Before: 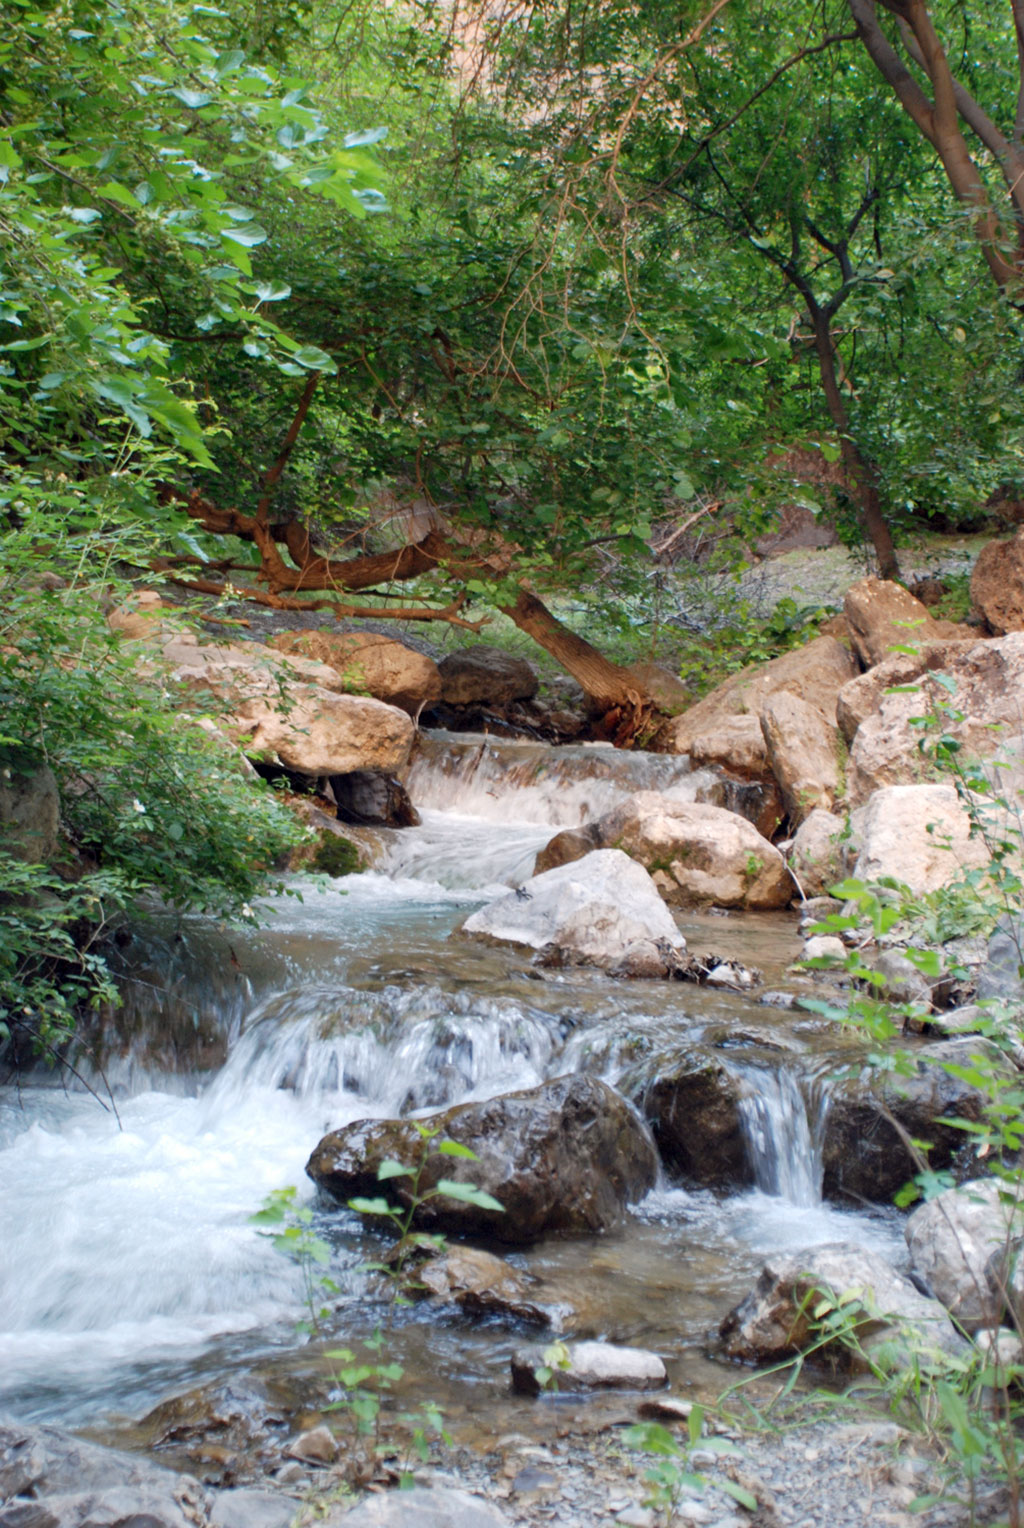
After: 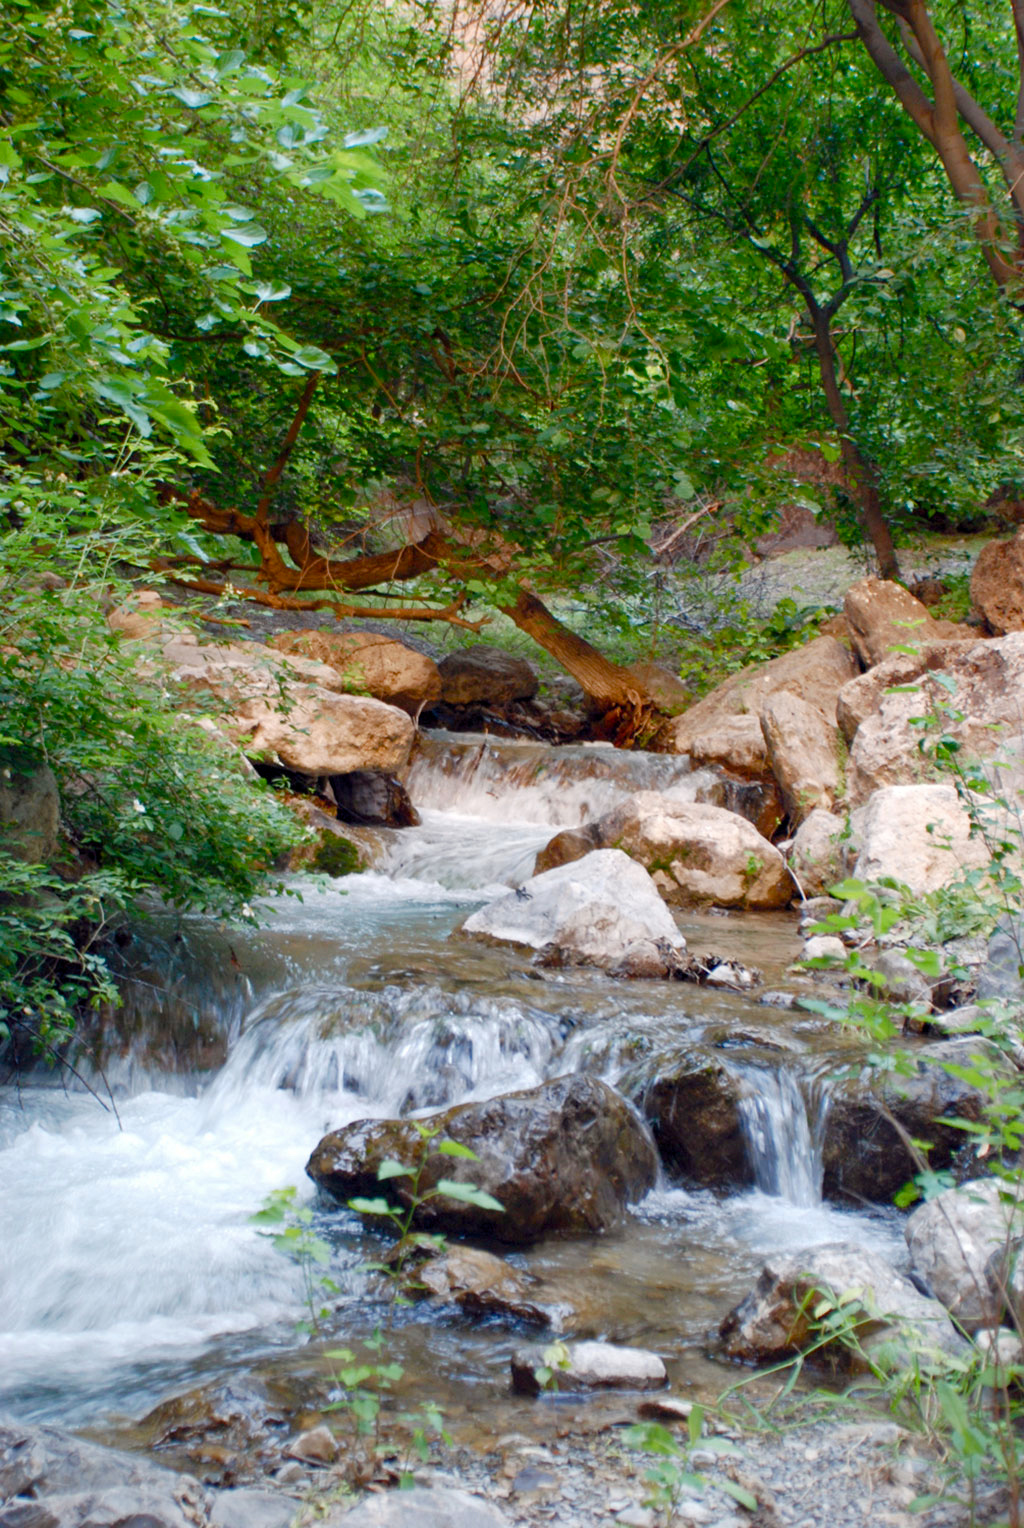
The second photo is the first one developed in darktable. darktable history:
color balance rgb: linear chroma grading › global chroma 14.933%, perceptual saturation grading › global saturation 20%, perceptual saturation grading › highlights -49.673%, perceptual saturation grading › shadows 24.095%, global vibrance 6.276%
